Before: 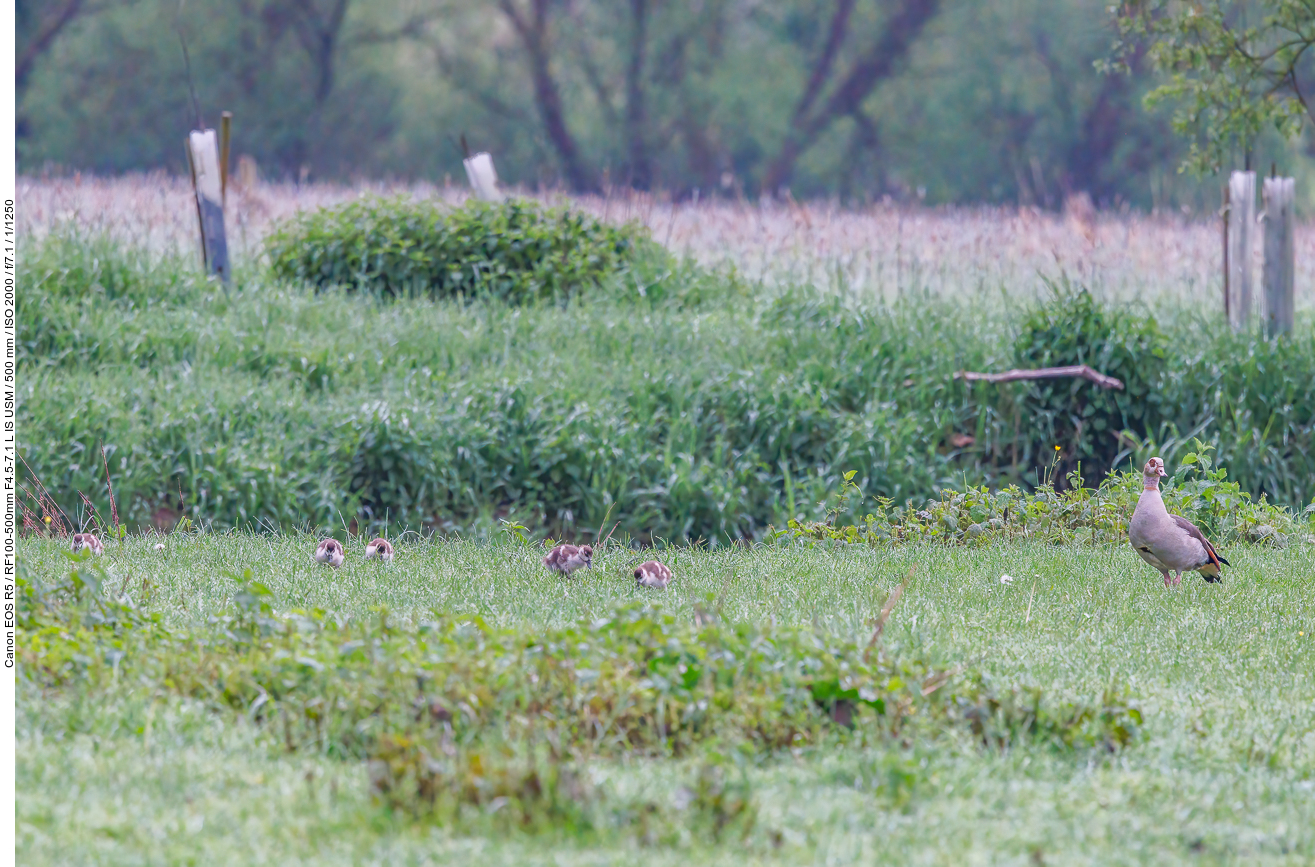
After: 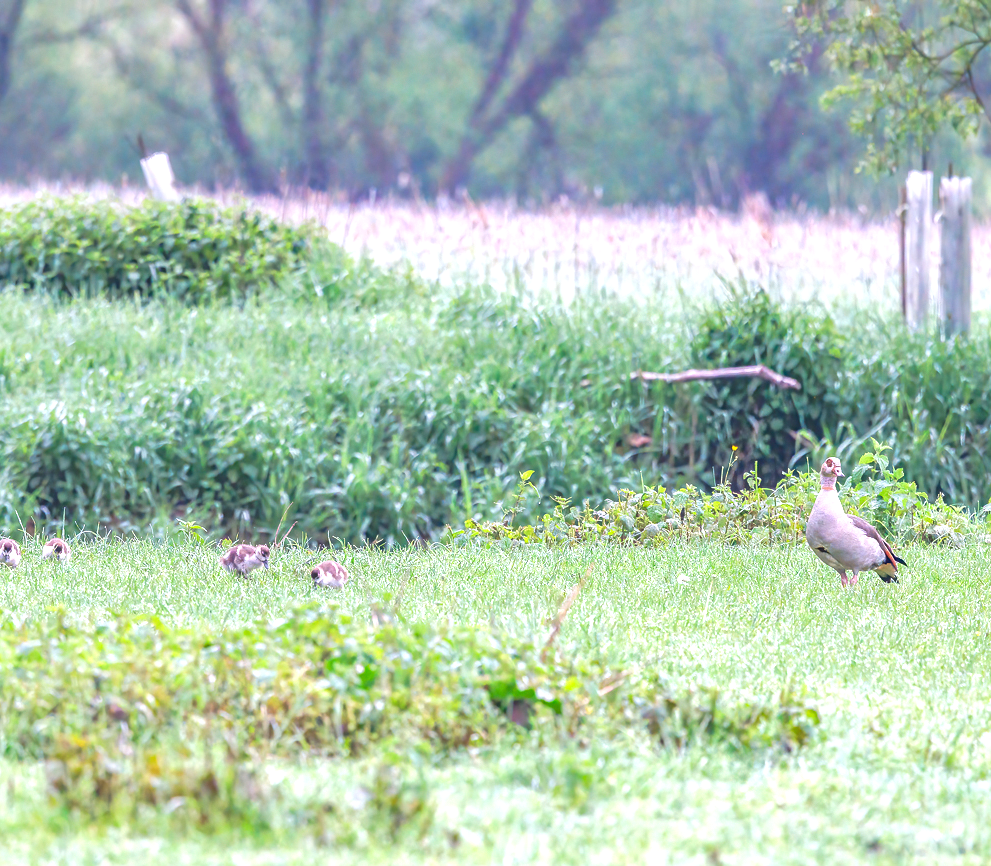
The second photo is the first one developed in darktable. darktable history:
rotate and perspective: crop left 0, crop top 0
crop and rotate: left 24.6%
exposure: black level correction 0, exposure 1 EV, compensate exposure bias true, compensate highlight preservation false
